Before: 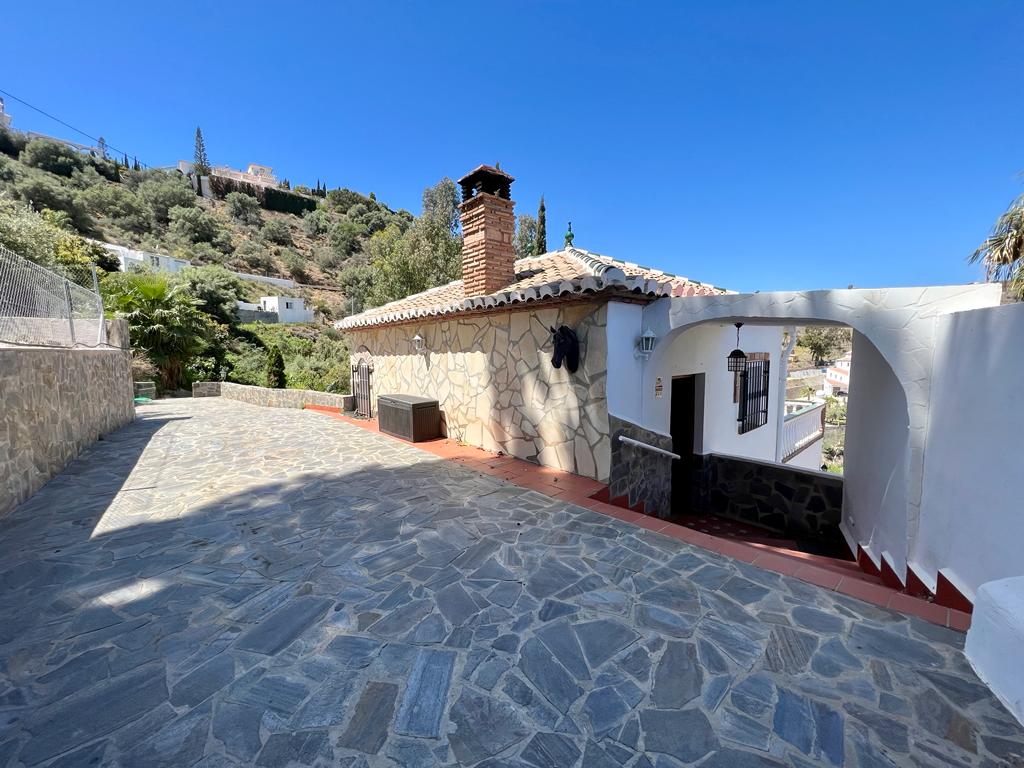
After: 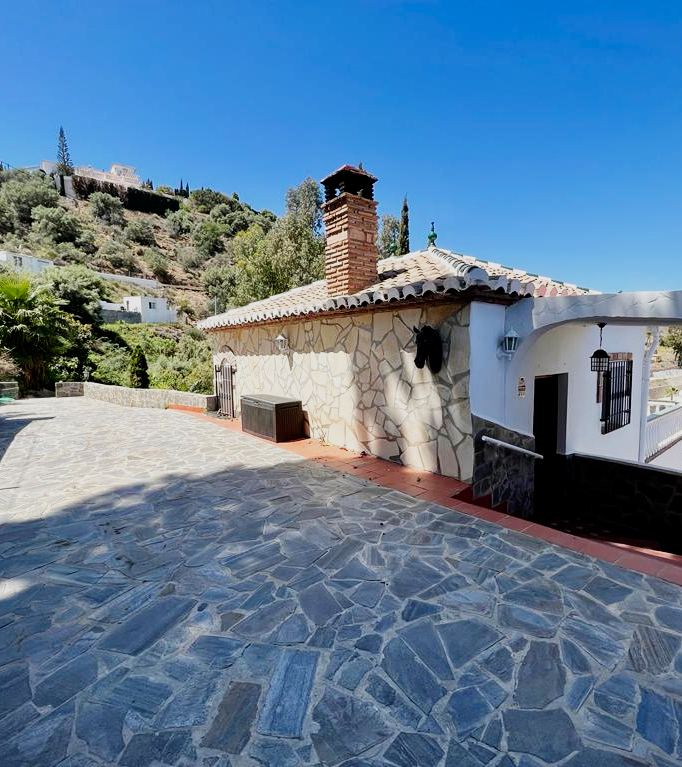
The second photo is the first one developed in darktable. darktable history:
filmic rgb: black relative exposure -16 EV, white relative exposure 5.31 EV, hardness 5.9, contrast 1.25, preserve chrominance no, color science v5 (2021)
crop and rotate: left 13.409%, right 19.924%
